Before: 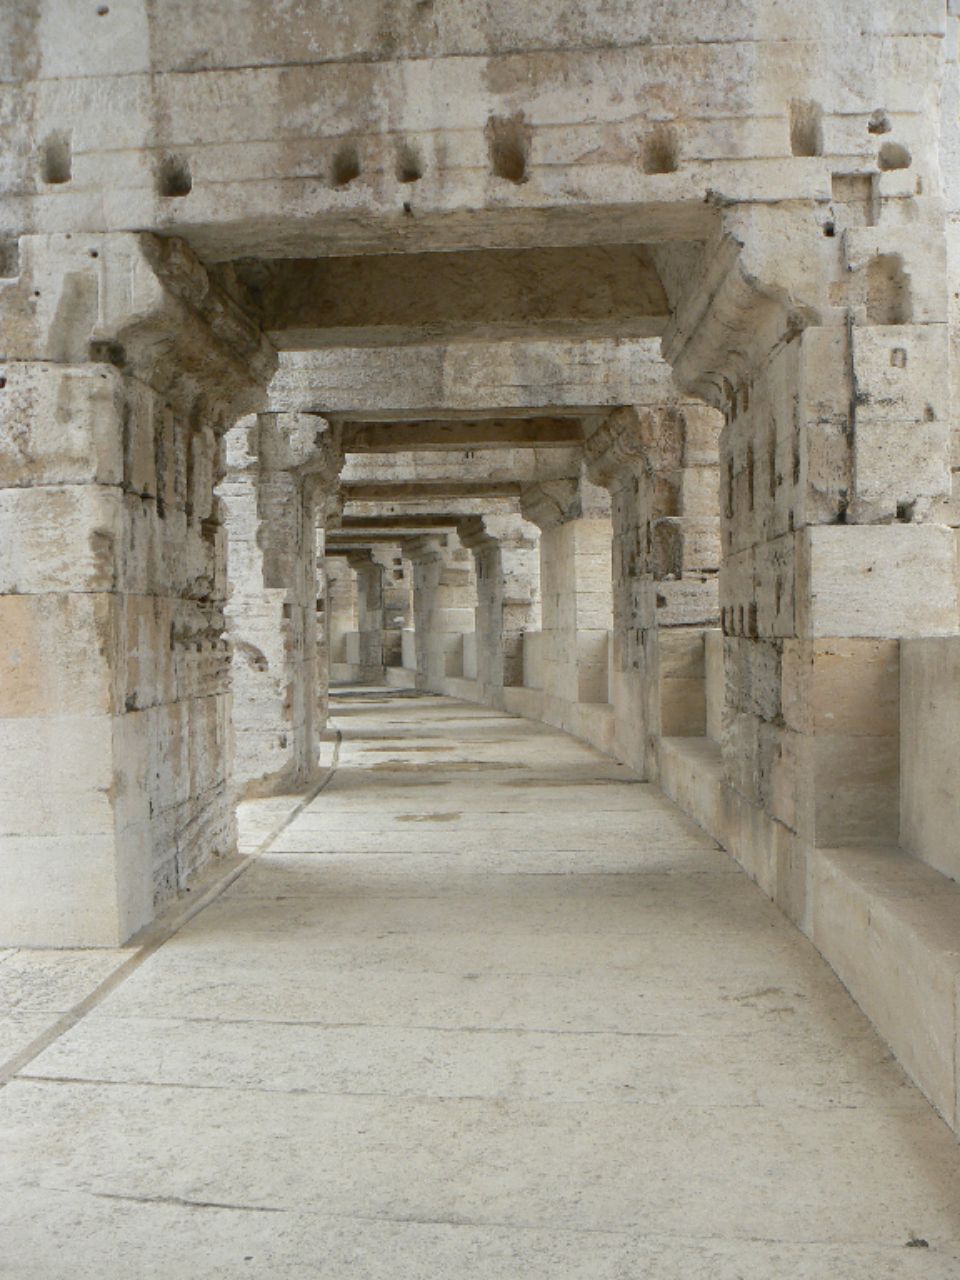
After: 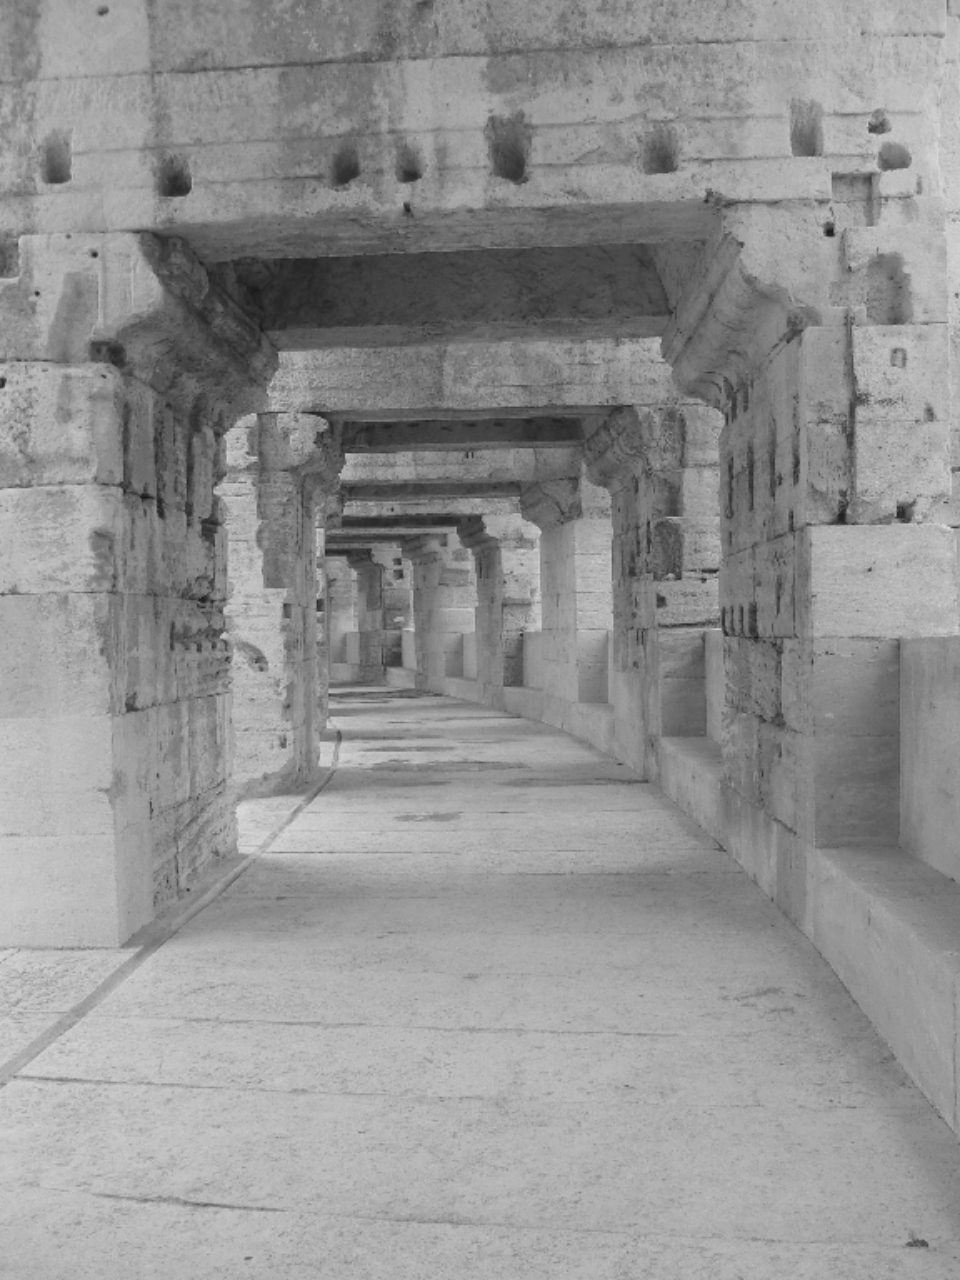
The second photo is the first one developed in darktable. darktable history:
color balance rgb: shadows lift › chroma 1%, shadows lift › hue 113°, highlights gain › chroma 0.2%, highlights gain › hue 333°, perceptual saturation grading › global saturation 20%, perceptual saturation grading › highlights -50%, perceptual saturation grading › shadows 25%, contrast -10%
monochrome: a -4.13, b 5.16, size 1
